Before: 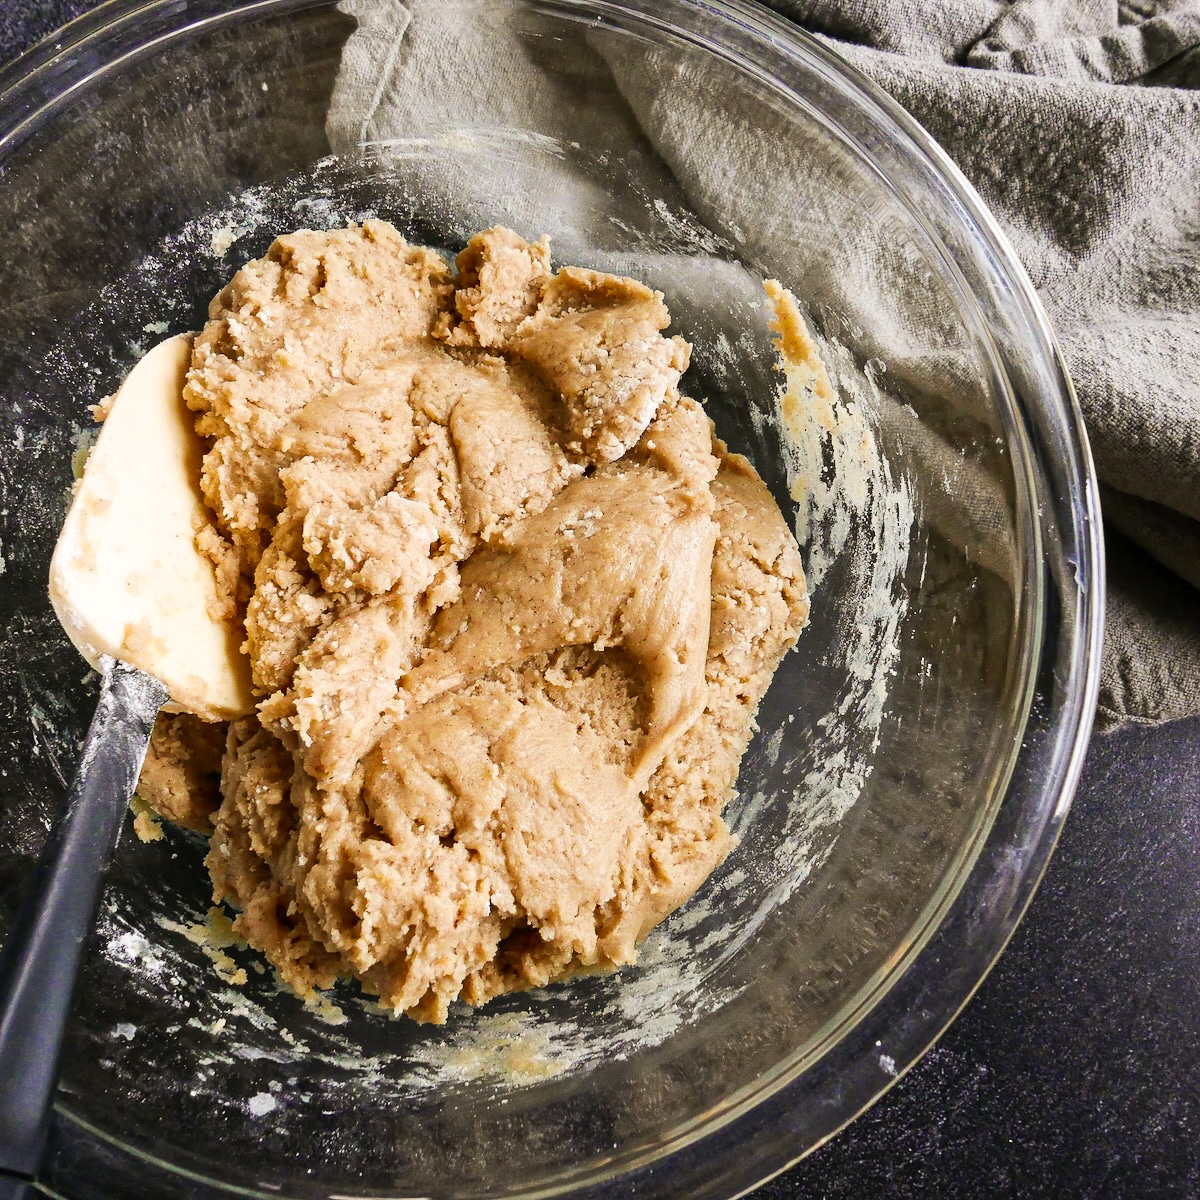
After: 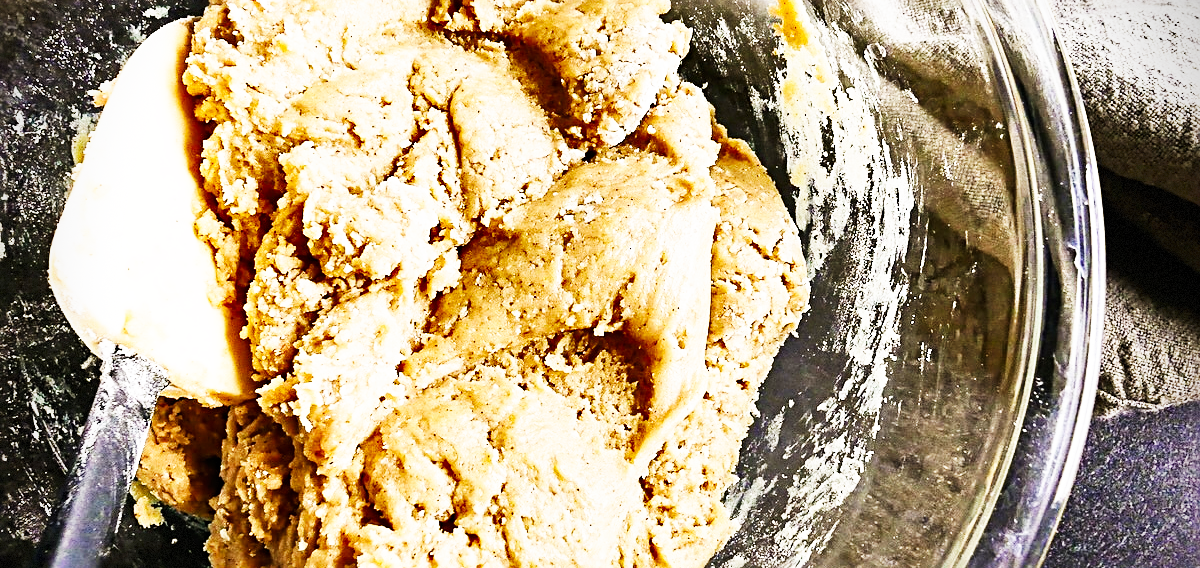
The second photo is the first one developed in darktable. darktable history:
crop and rotate: top 26.33%, bottom 26.28%
color correction: highlights b* 0.004
shadows and highlights: low approximation 0.01, soften with gaussian
sharpen: radius 3.076
vignetting: saturation 0.039, dithering 8-bit output
base curve: curves: ch0 [(0, 0) (0.007, 0.004) (0.027, 0.03) (0.046, 0.07) (0.207, 0.54) (0.442, 0.872) (0.673, 0.972) (1, 1)], preserve colors none
